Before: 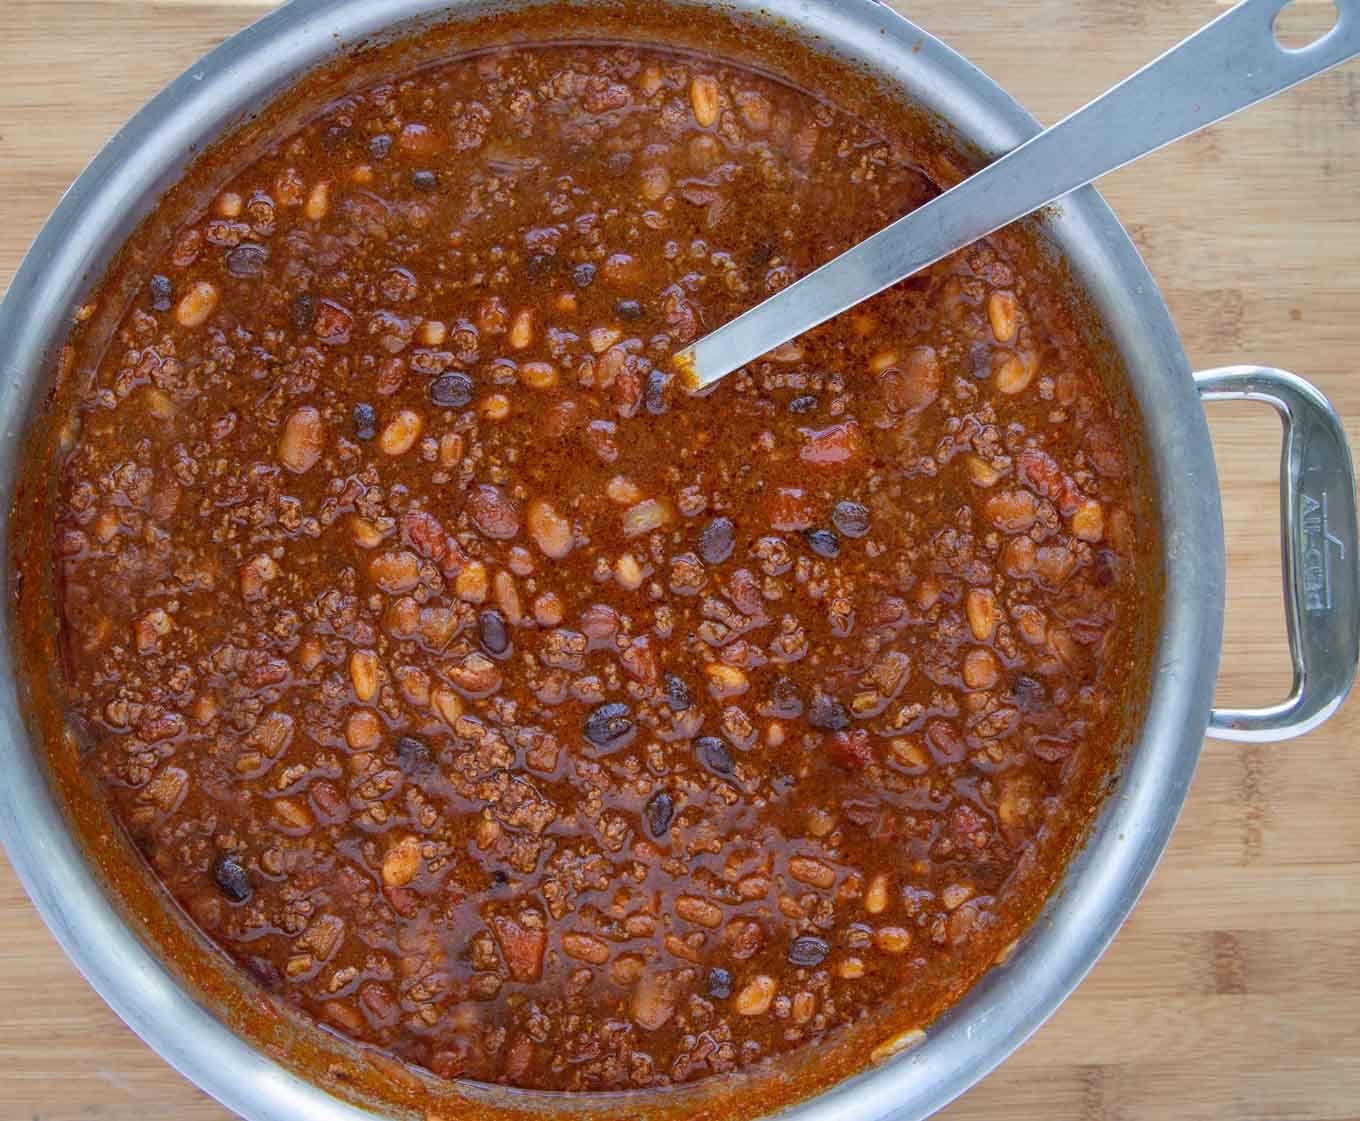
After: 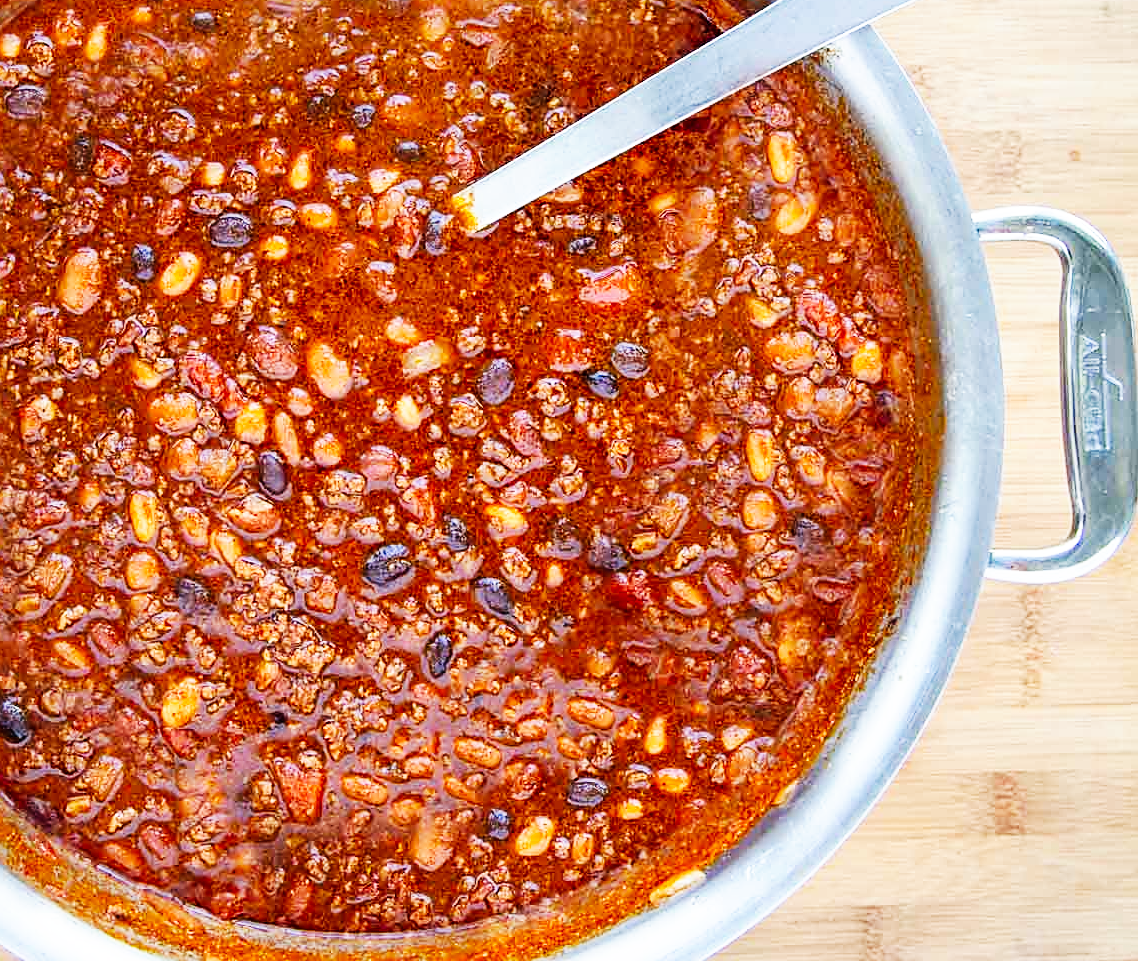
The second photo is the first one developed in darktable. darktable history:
sharpen: on, module defaults
crop: left 16.315%, top 14.246%
base curve: curves: ch0 [(0, 0) (0.007, 0.004) (0.027, 0.03) (0.046, 0.07) (0.207, 0.54) (0.442, 0.872) (0.673, 0.972) (1, 1)], preserve colors none
